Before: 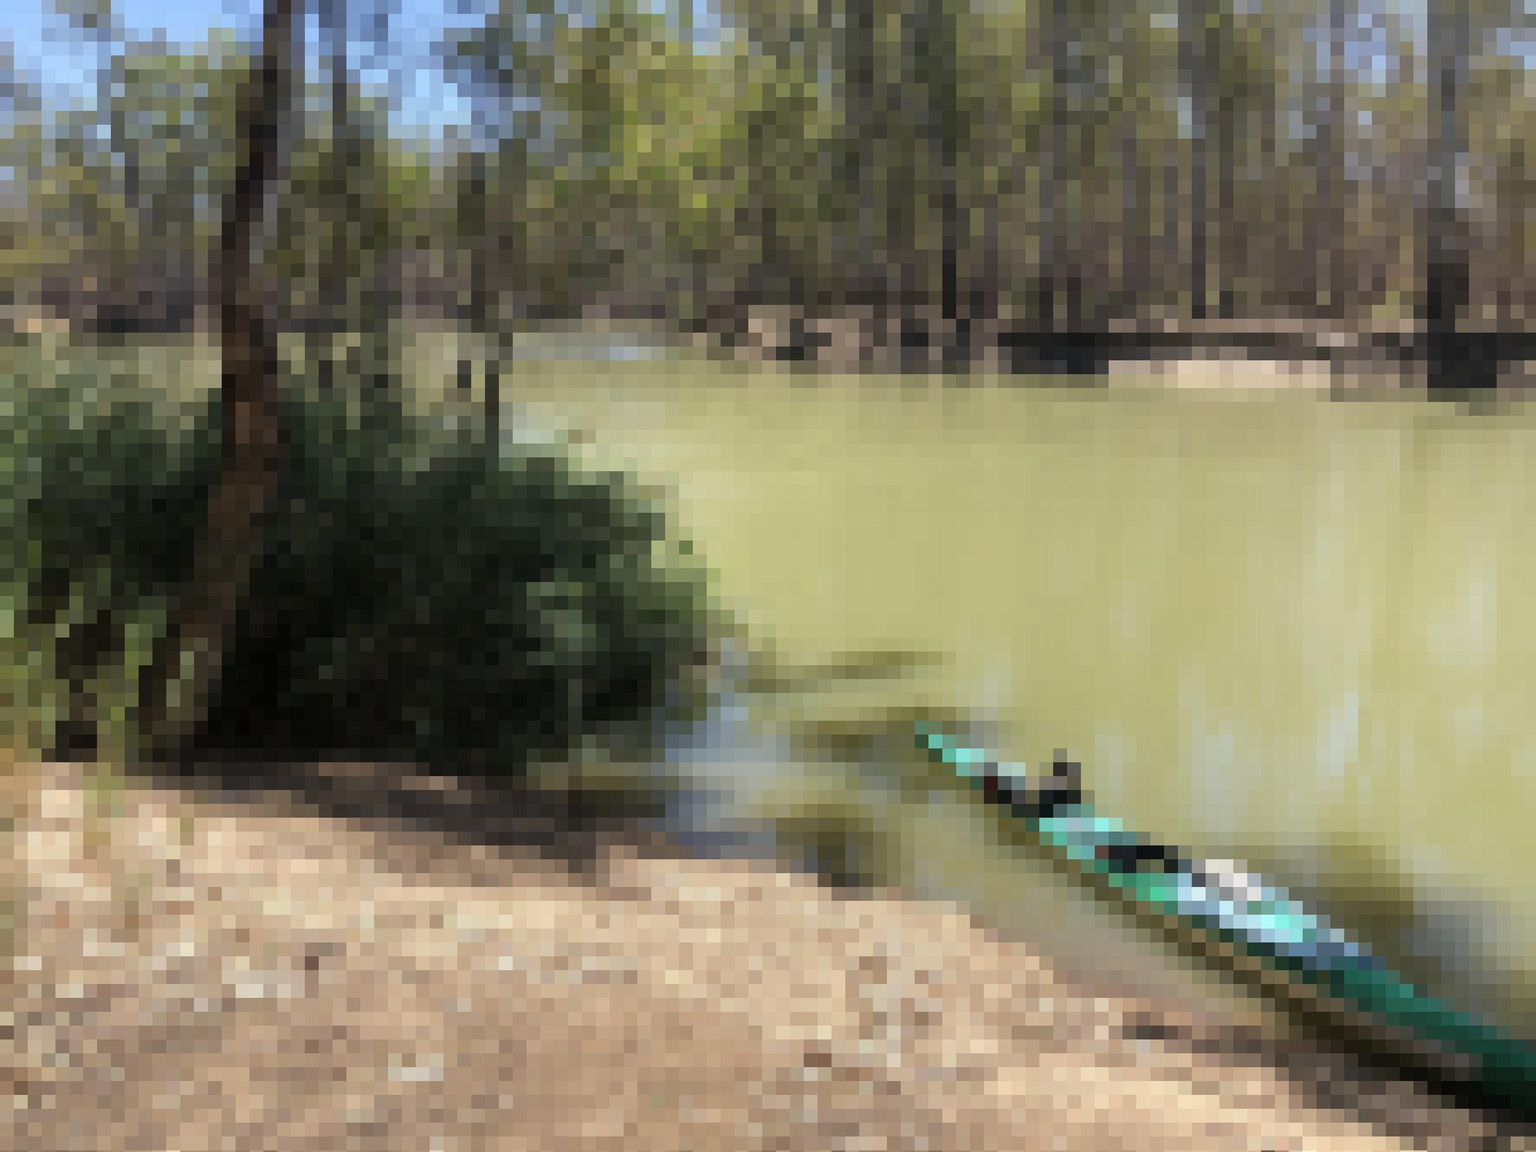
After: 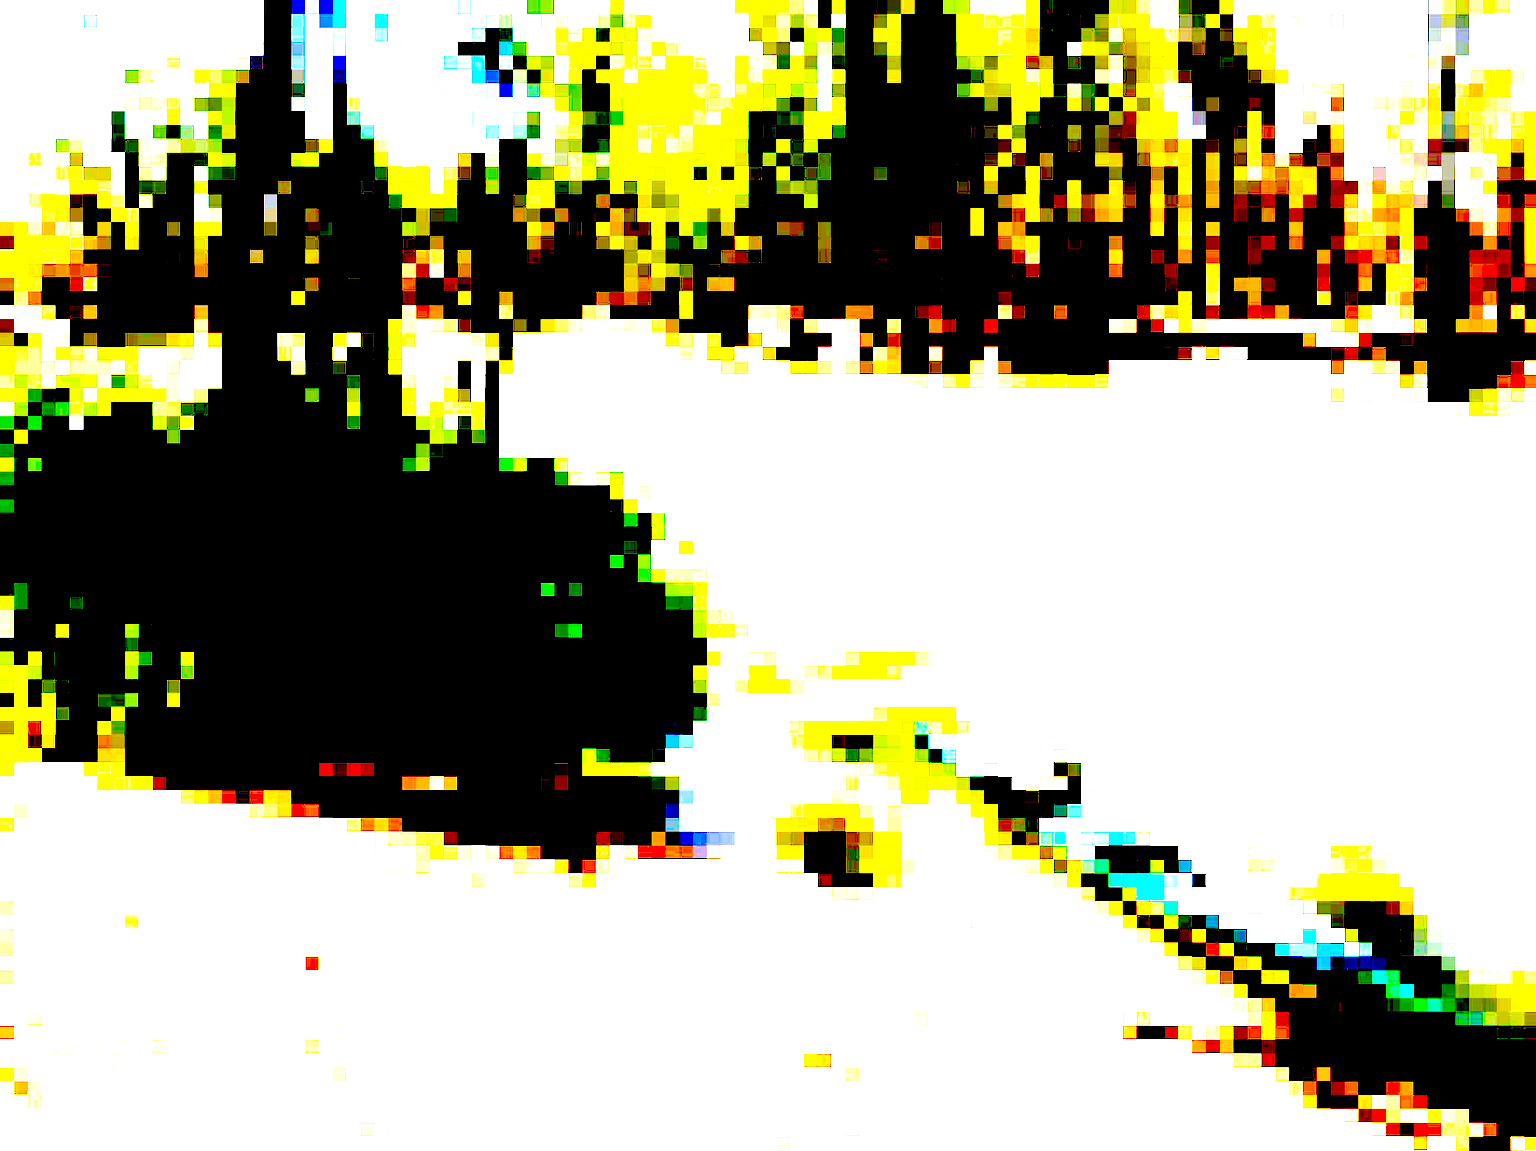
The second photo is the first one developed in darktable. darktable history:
exposure: black level correction 0.099, exposure 2.995 EV, compensate highlight preservation false
